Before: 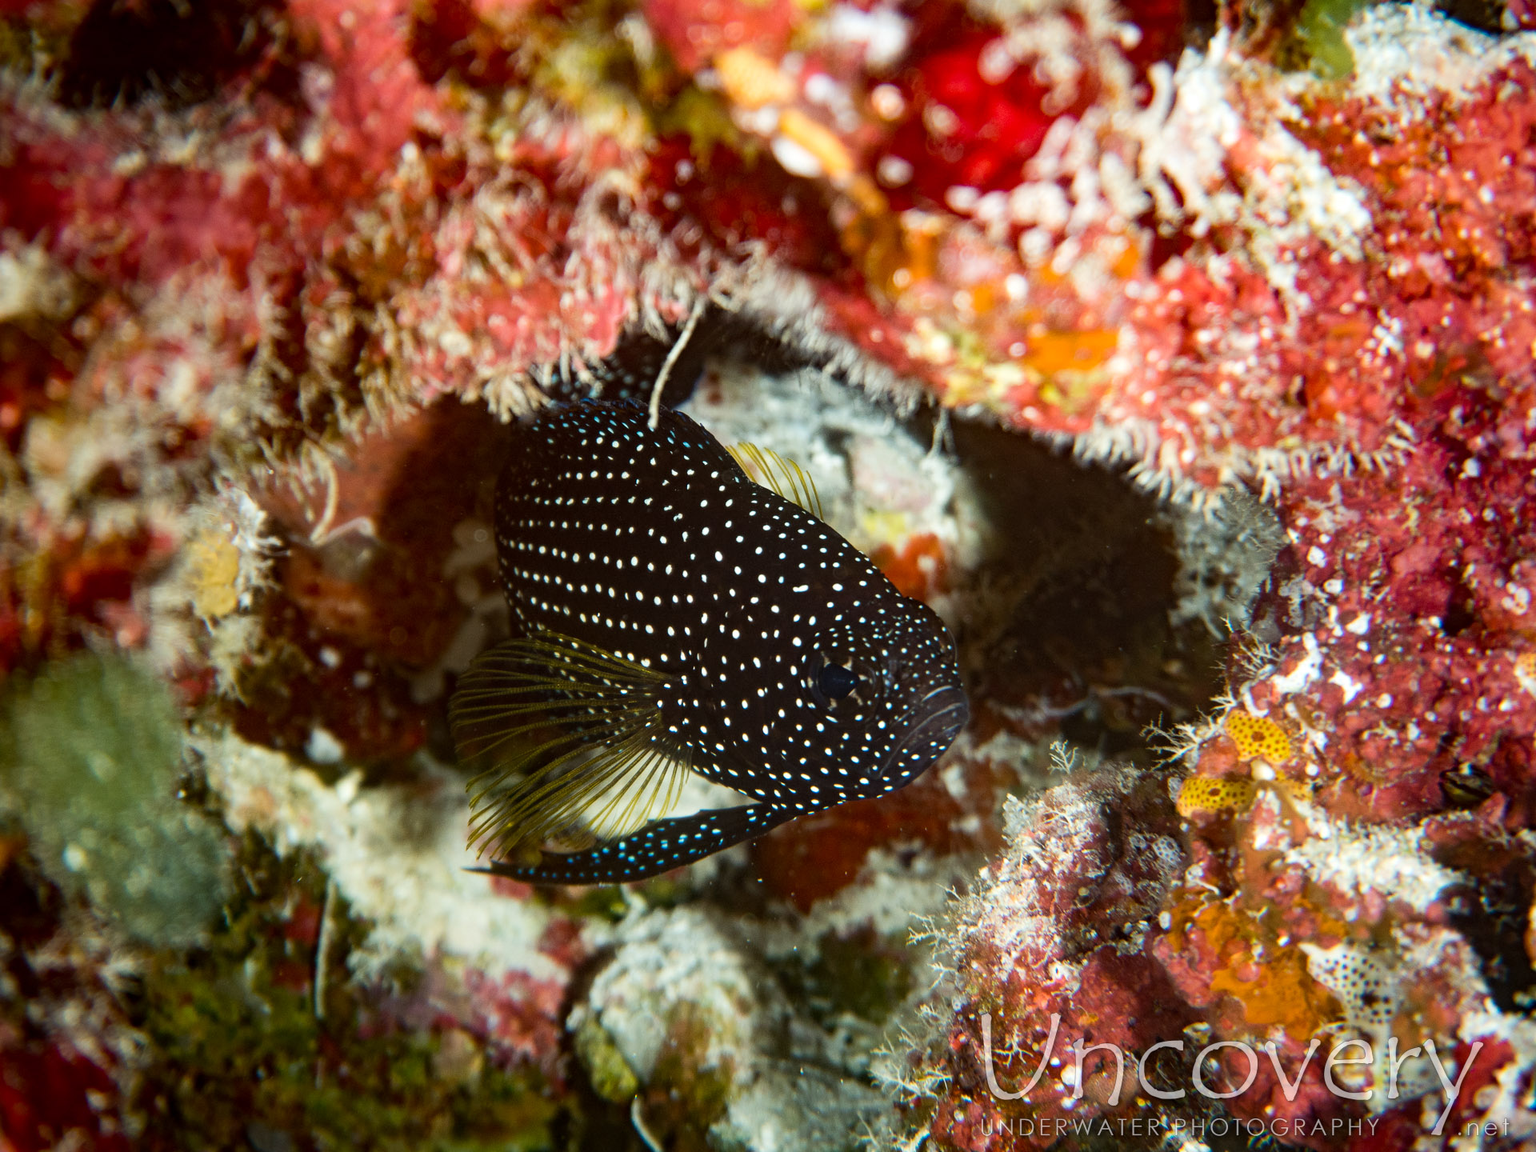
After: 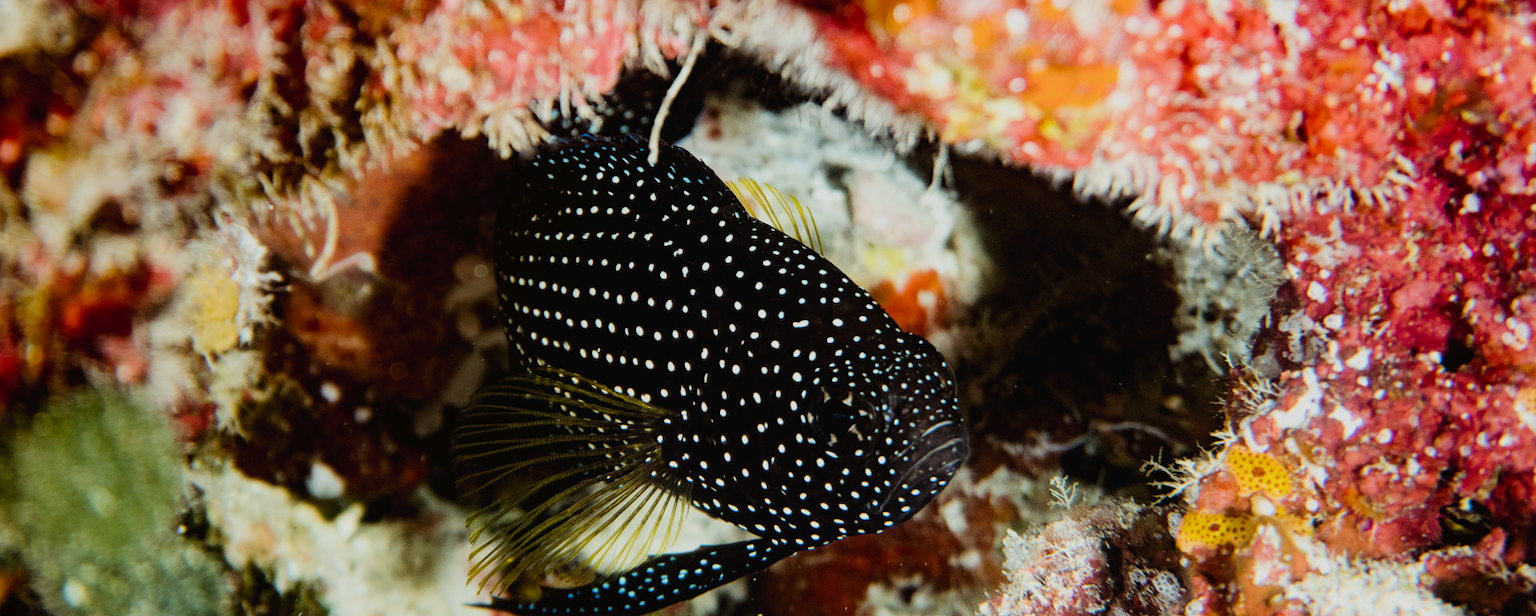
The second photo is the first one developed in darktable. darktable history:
crop and rotate: top 23.043%, bottom 23.437%
filmic rgb: black relative exposure -6.98 EV, white relative exposure 5.63 EV, hardness 2.86
levels: levels [0, 0.499, 1]
tone curve: curves: ch0 [(0, 0) (0.003, 0.019) (0.011, 0.019) (0.025, 0.026) (0.044, 0.043) (0.069, 0.066) (0.1, 0.095) (0.136, 0.133) (0.177, 0.181) (0.224, 0.233) (0.277, 0.302) (0.335, 0.375) (0.399, 0.452) (0.468, 0.532) (0.543, 0.609) (0.623, 0.695) (0.709, 0.775) (0.801, 0.865) (0.898, 0.932) (1, 1)], preserve colors none
